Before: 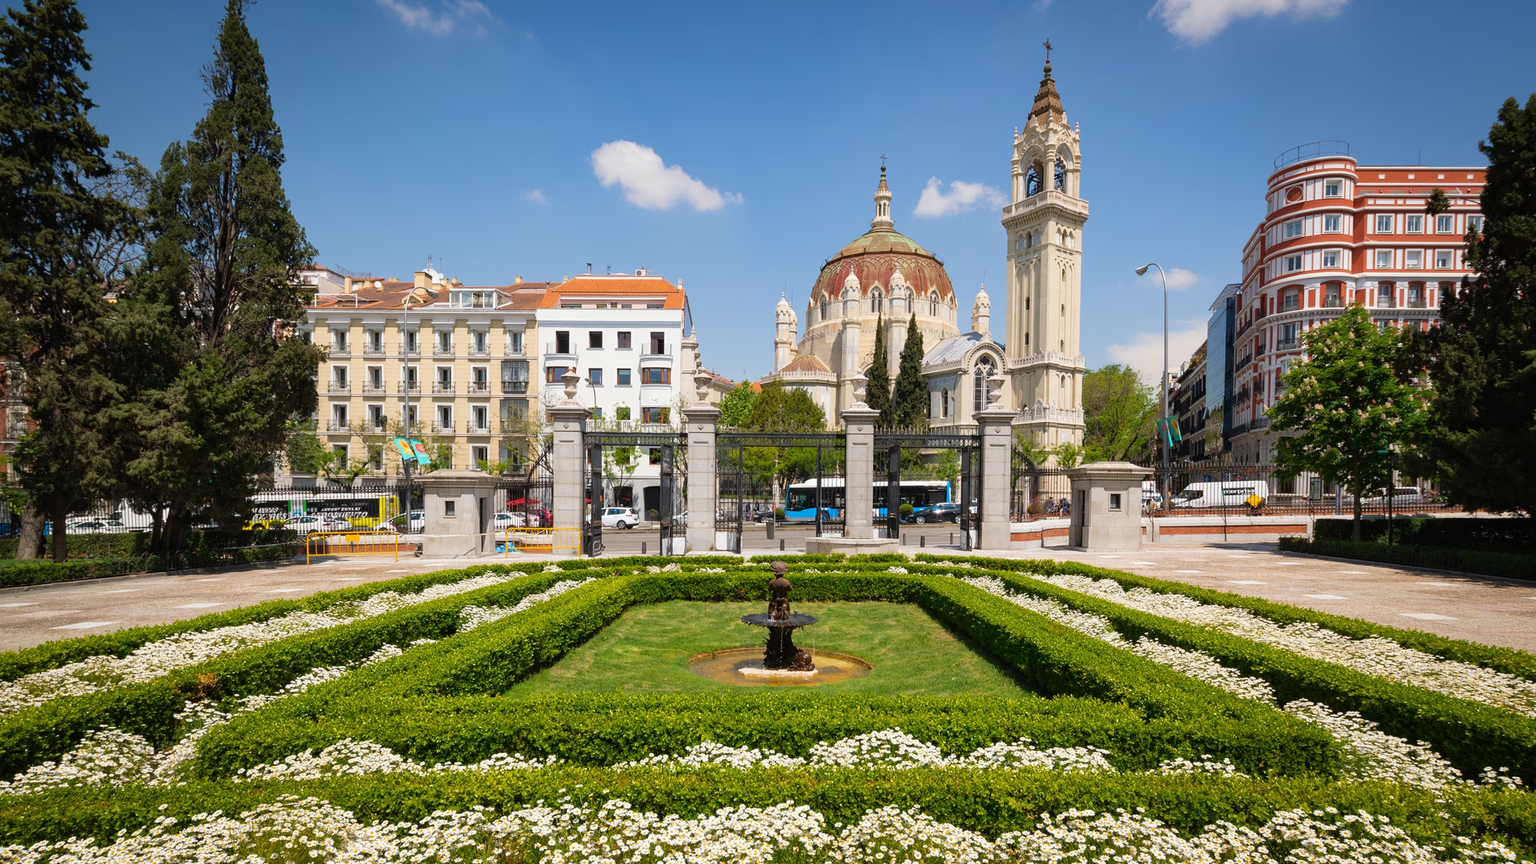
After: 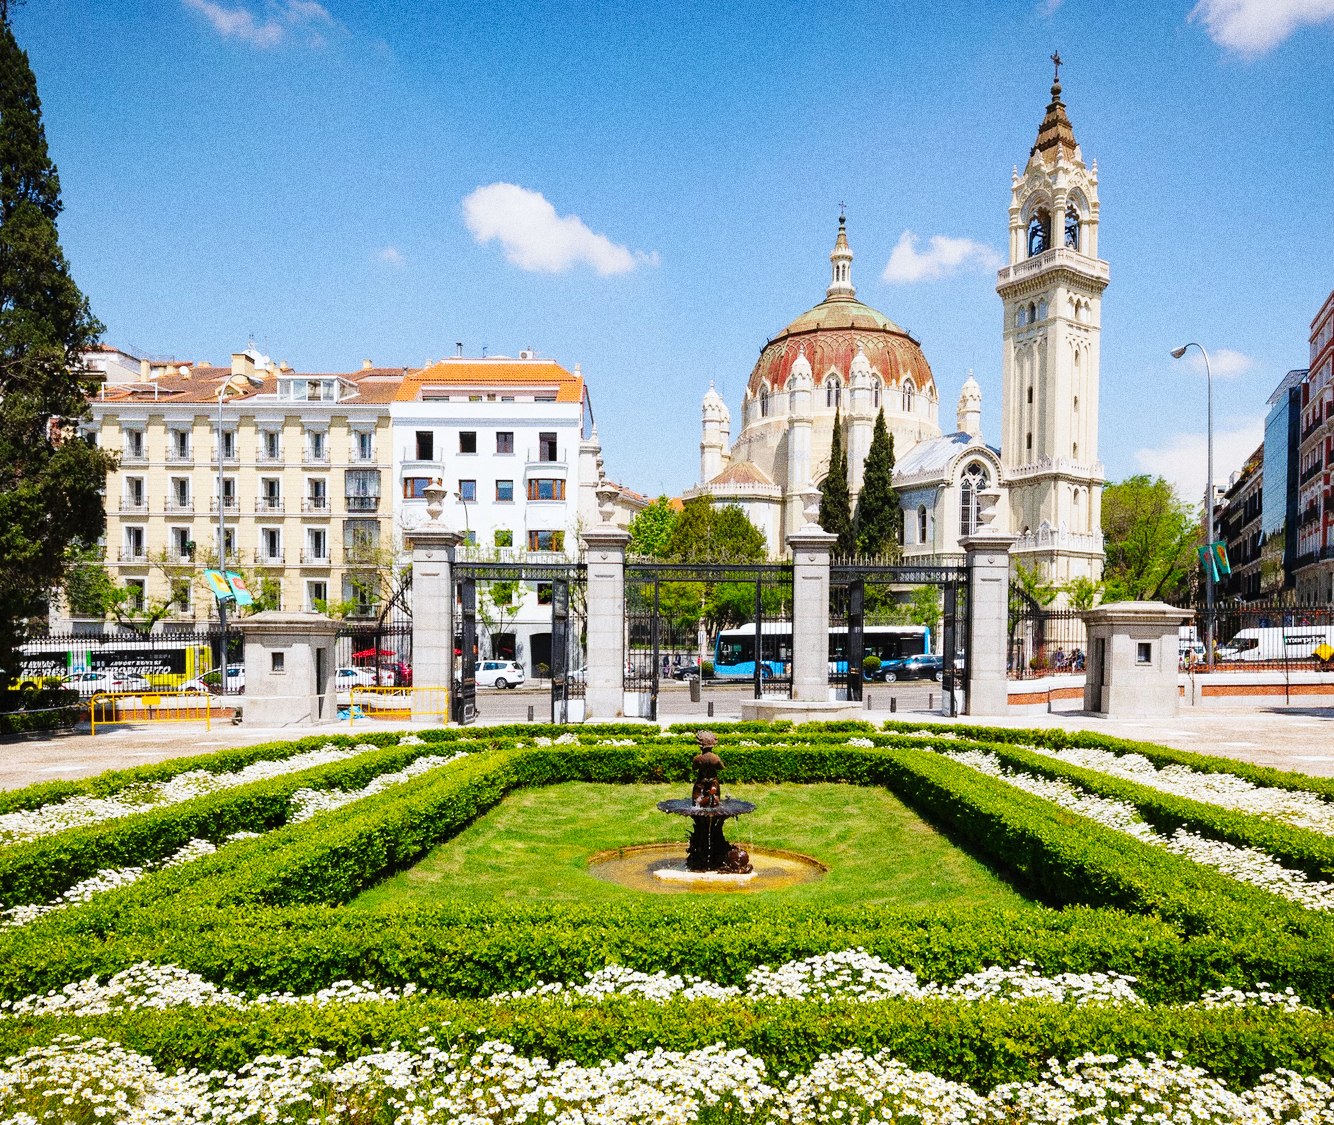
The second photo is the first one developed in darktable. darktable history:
white balance: red 0.967, blue 1.049
base curve: curves: ch0 [(0, 0) (0.036, 0.025) (0.121, 0.166) (0.206, 0.329) (0.605, 0.79) (1, 1)], preserve colors none
grain: coarseness 0.09 ISO, strength 40%
crop and rotate: left 15.446%, right 17.836%
